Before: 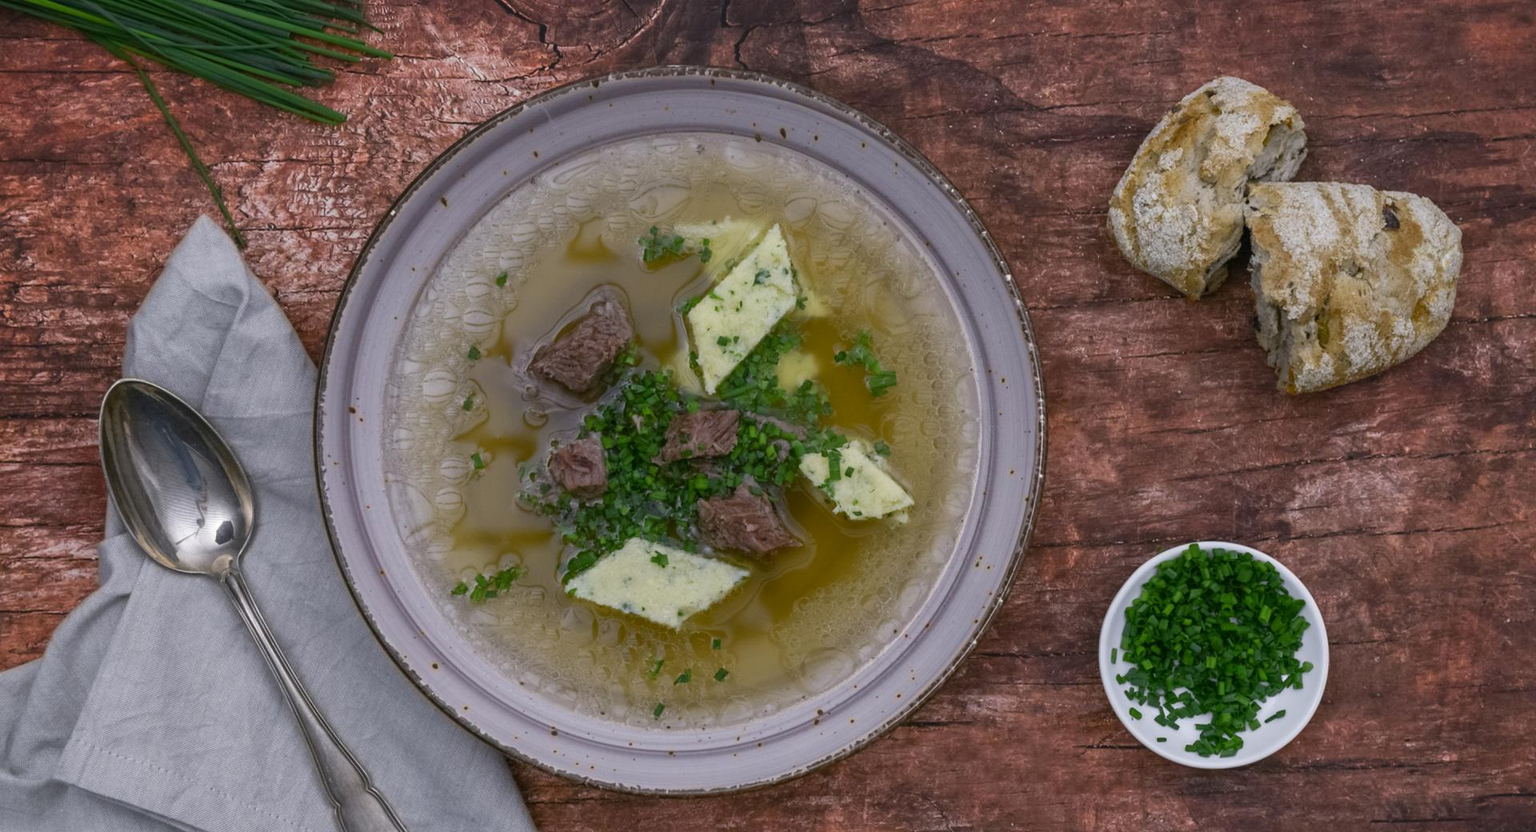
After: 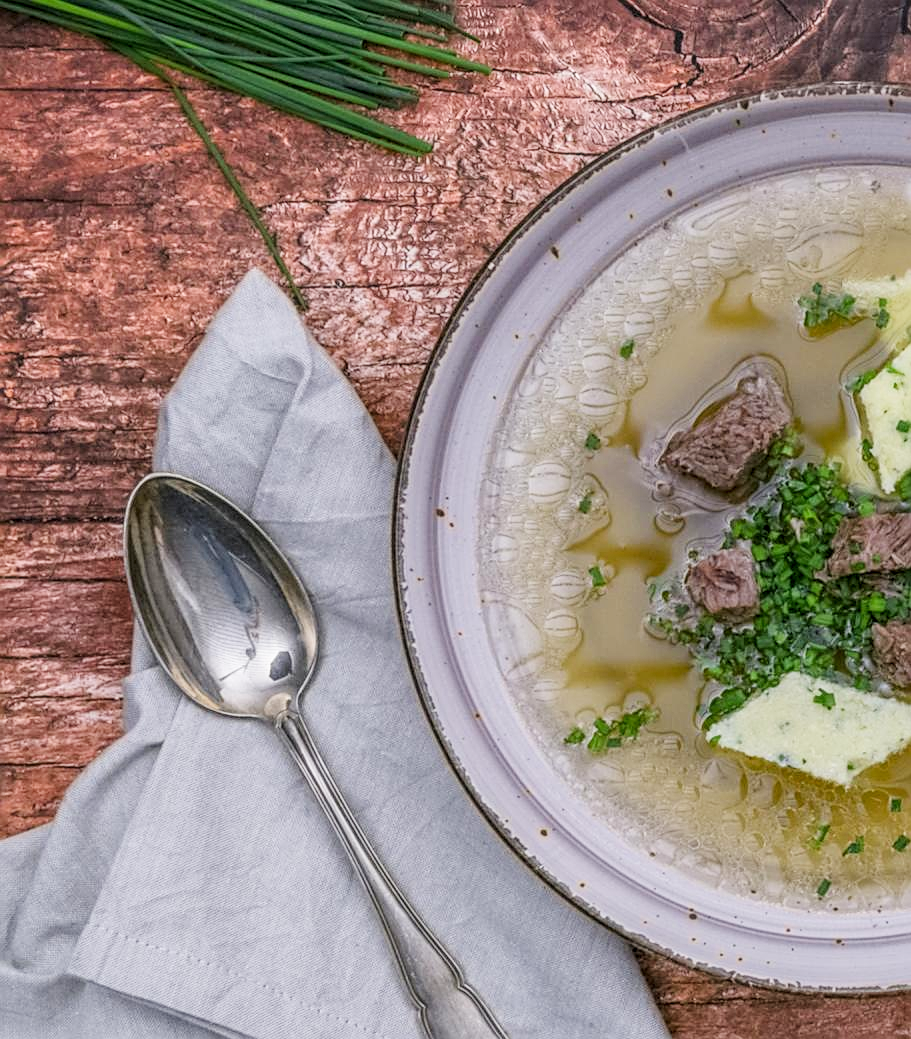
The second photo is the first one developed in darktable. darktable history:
filmic rgb: black relative exposure -7.65 EV, white relative exposure 4.56 EV, hardness 3.61
exposure: exposure 1.139 EV, compensate exposure bias true, compensate highlight preservation false
sharpen: on, module defaults
crop and rotate: left 0.046%, top 0%, right 52.467%
local contrast: highlights 3%, shadows 0%, detail 133%
